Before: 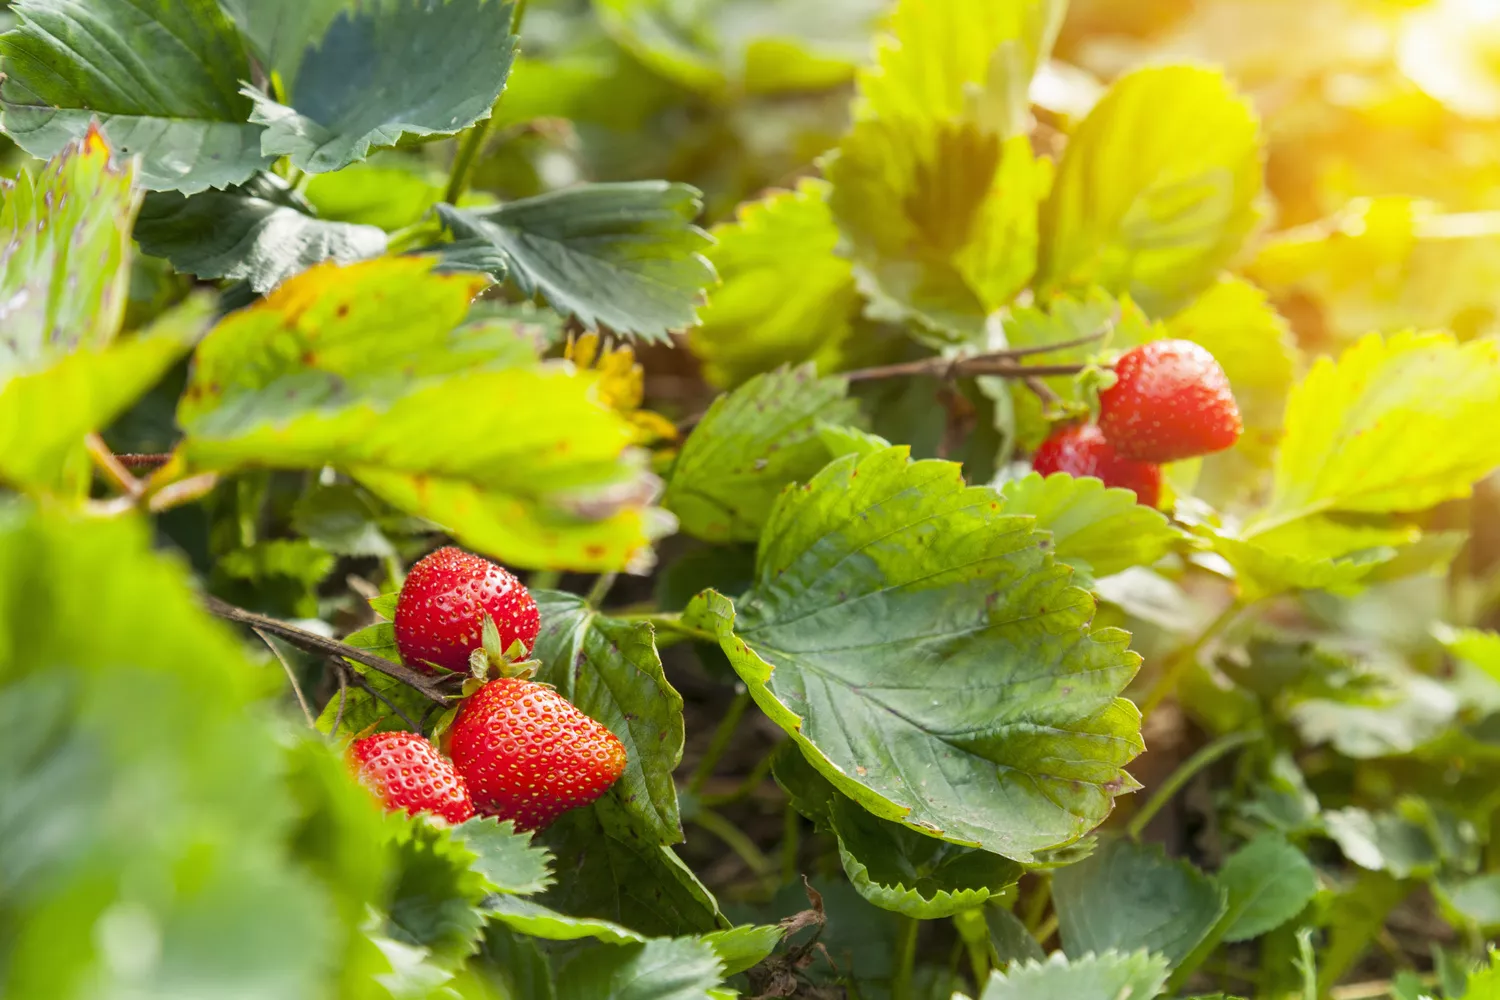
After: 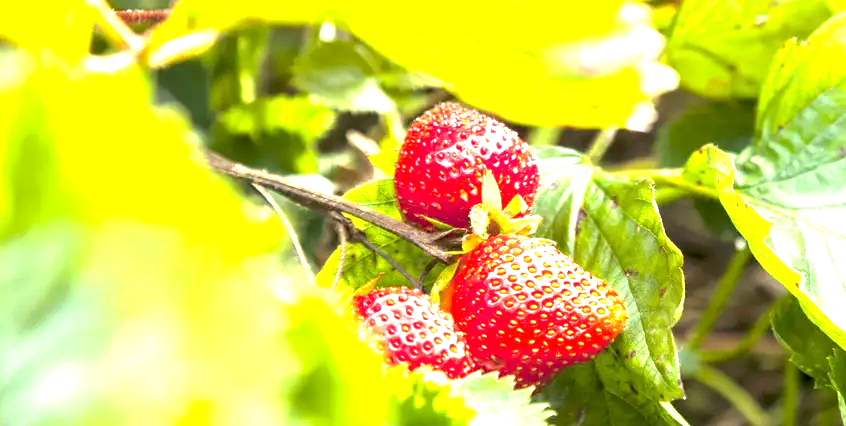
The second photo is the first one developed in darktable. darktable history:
exposure: black level correction 0.001, exposure 2 EV, compensate highlight preservation false
crop: top 44.483%, right 43.593%, bottom 12.892%
